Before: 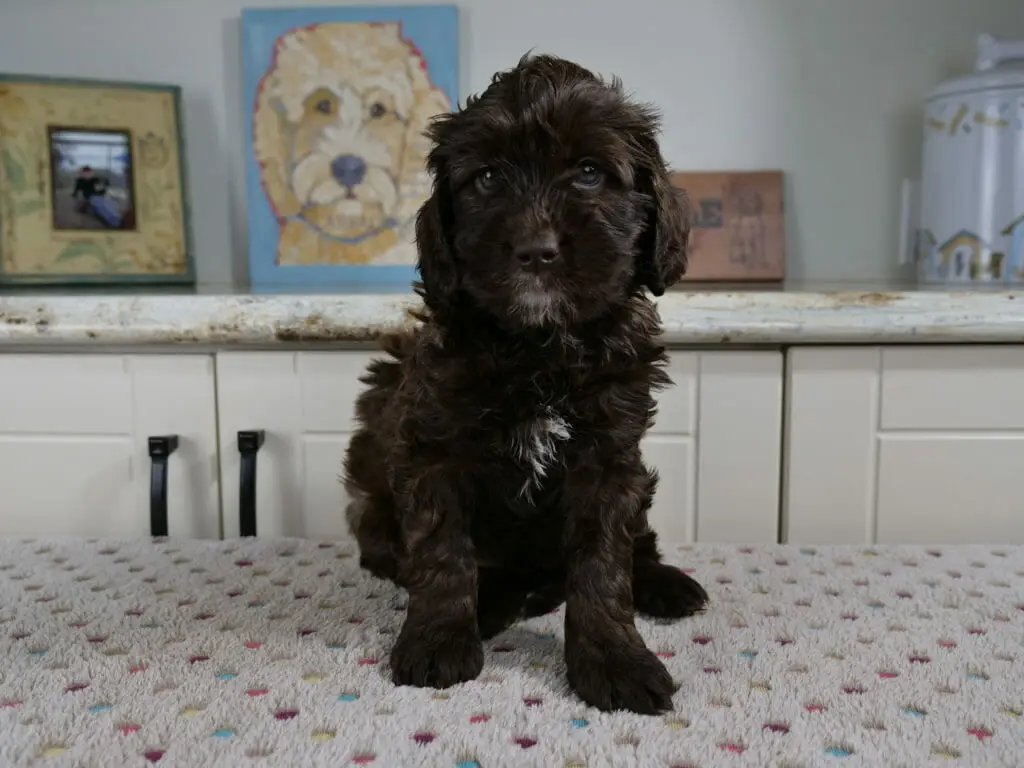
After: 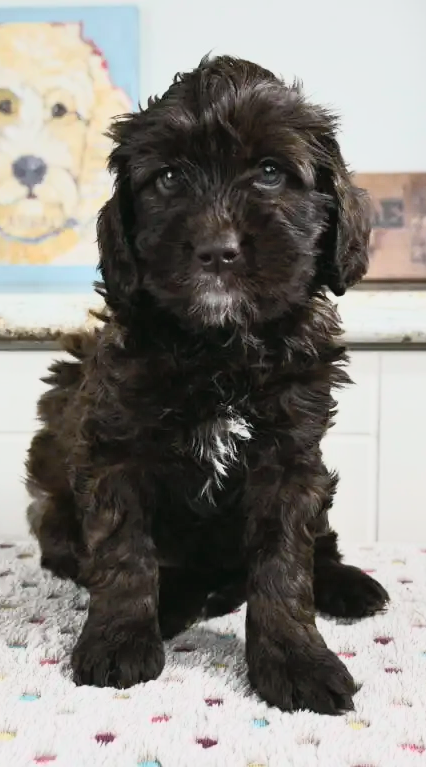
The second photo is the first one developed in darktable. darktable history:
crop: left 31.229%, right 27.105%
tone curve: curves: ch0 [(0, 0.024) (0.031, 0.027) (0.113, 0.069) (0.198, 0.18) (0.304, 0.303) (0.441, 0.462) (0.557, 0.6) (0.711, 0.79) (0.812, 0.878) (0.927, 0.935) (1, 0.963)]; ch1 [(0, 0) (0.222, 0.2) (0.343, 0.325) (0.45, 0.441) (0.502, 0.501) (0.527, 0.534) (0.55, 0.561) (0.632, 0.656) (0.735, 0.754) (1, 1)]; ch2 [(0, 0) (0.249, 0.222) (0.352, 0.348) (0.424, 0.439) (0.476, 0.482) (0.499, 0.501) (0.517, 0.516) (0.532, 0.544) (0.558, 0.585) (0.596, 0.629) (0.726, 0.745) (0.82, 0.796) (0.998, 0.928)], color space Lab, independent channels, preserve colors none
color balance rgb: contrast -10%
contrast brightness saturation: contrast 0.43, brightness 0.56, saturation -0.19
